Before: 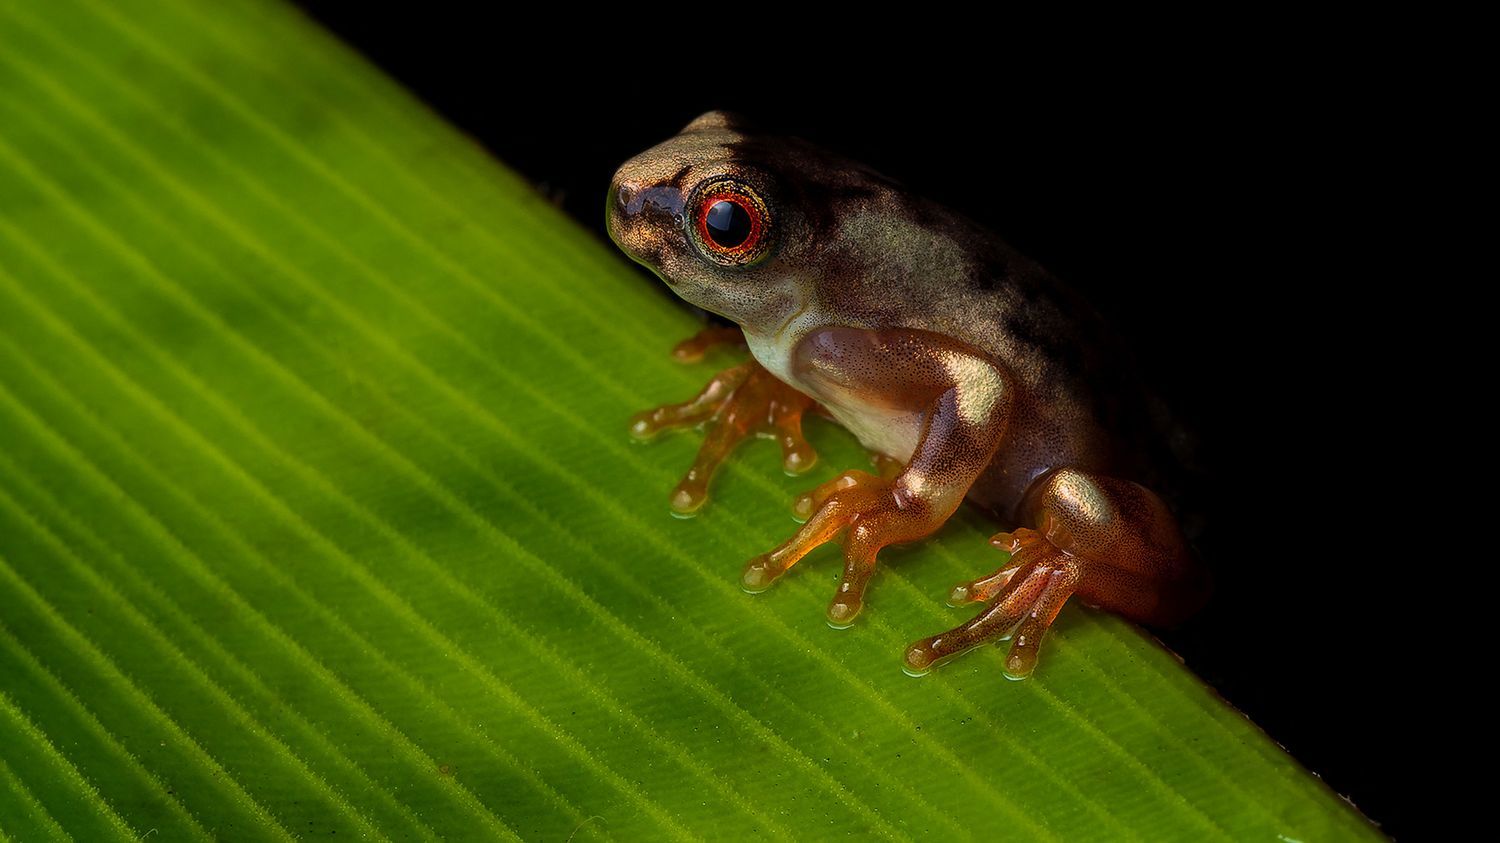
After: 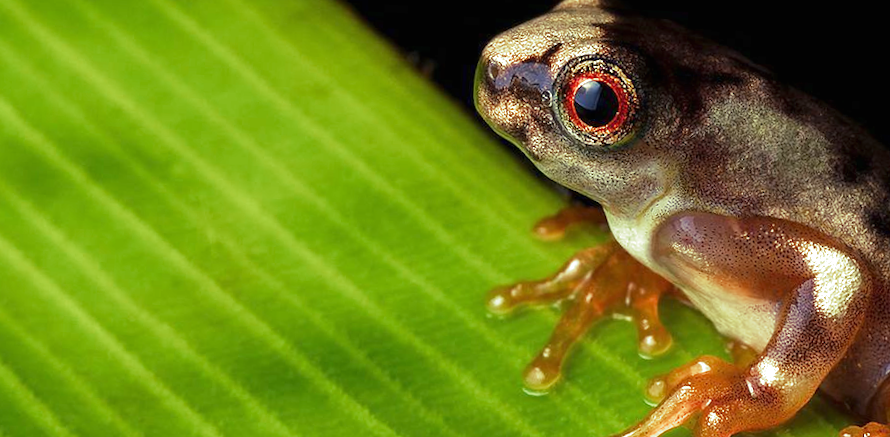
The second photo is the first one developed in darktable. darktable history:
exposure: black level correction 0, exposure 1.1 EV, compensate exposure bias true, compensate highlight preservation false
rotate and perspective: rotation -2°, crop left 0.022, crop right 0.978, crop top 0.049, crop bottom 0.951
crop and rotate: angle -4.99°, left 2.122%, top 6.945%, right 27.566%, bottom 30.519%
split-toning: shadows › hue 290.82°, shadows › saturation 0.34, highlights › saturation 0.38, balance 0, compress 50%
